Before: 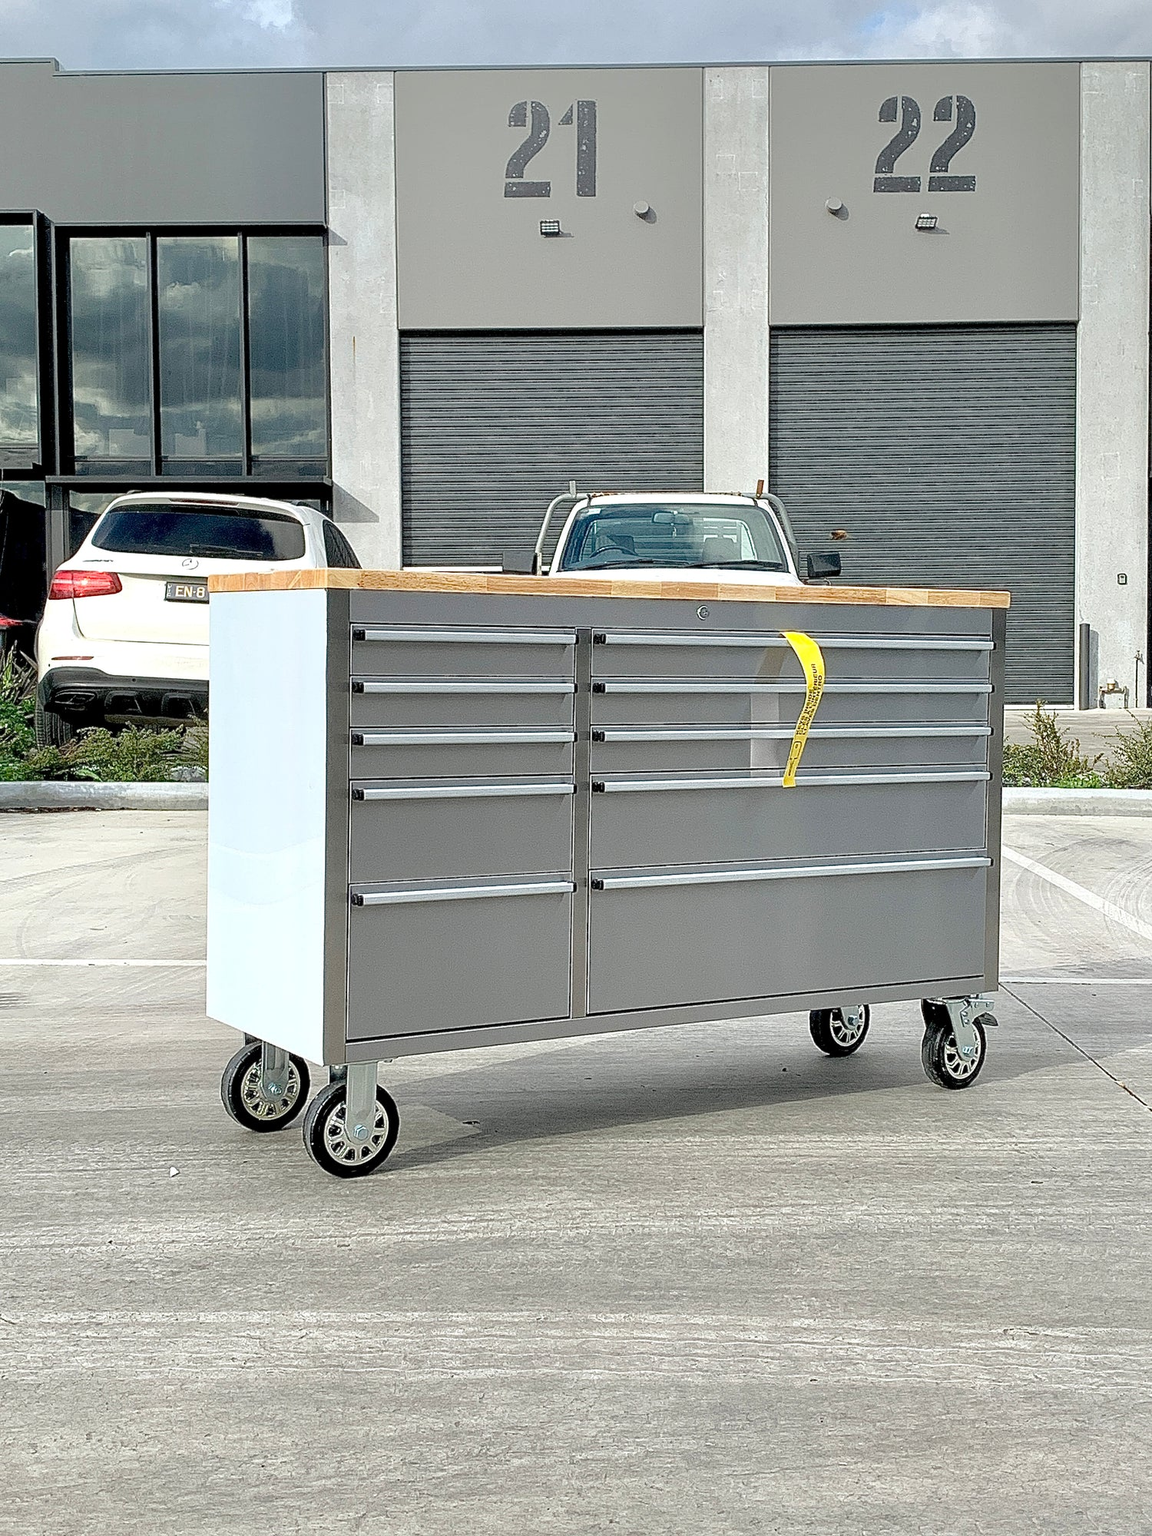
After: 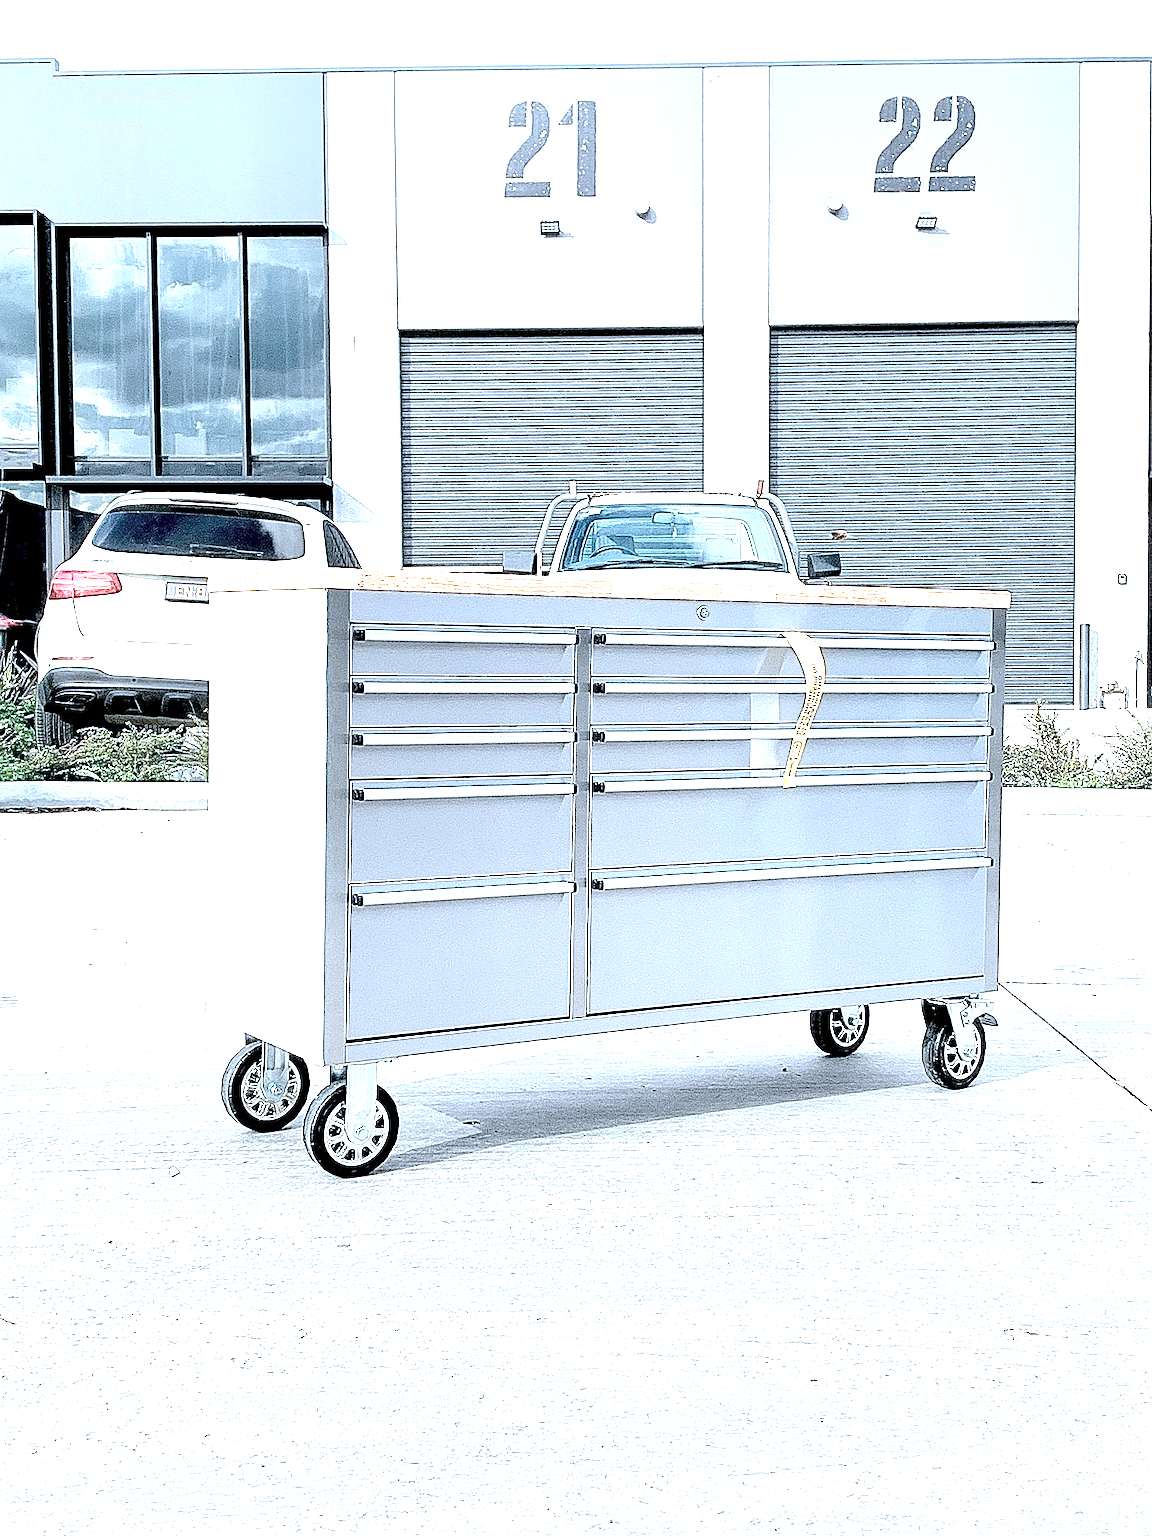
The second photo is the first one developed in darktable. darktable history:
color correction: highlights a* -2.24, highlights b* -18.11
exposure: black level correction 0.001, exposure 1.734 EV, compensate exposure bias true, compensate highlight preservation false
sharpen: amount 0.212
contrast brightness saturation: contrast 0.101, saturation -0.353
